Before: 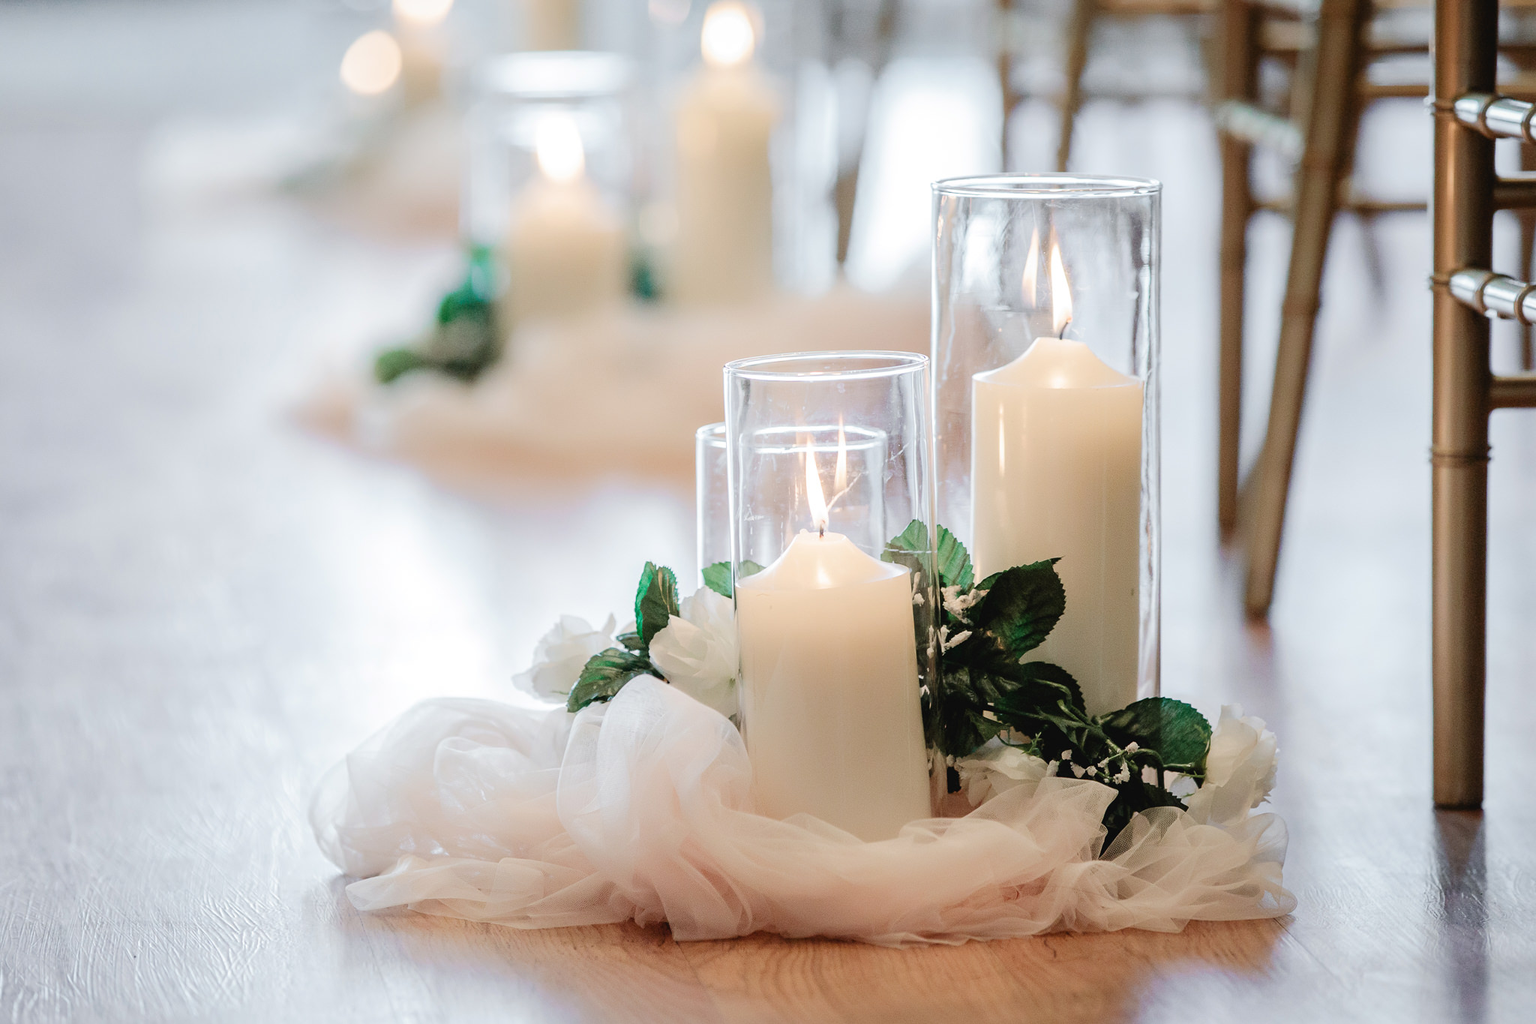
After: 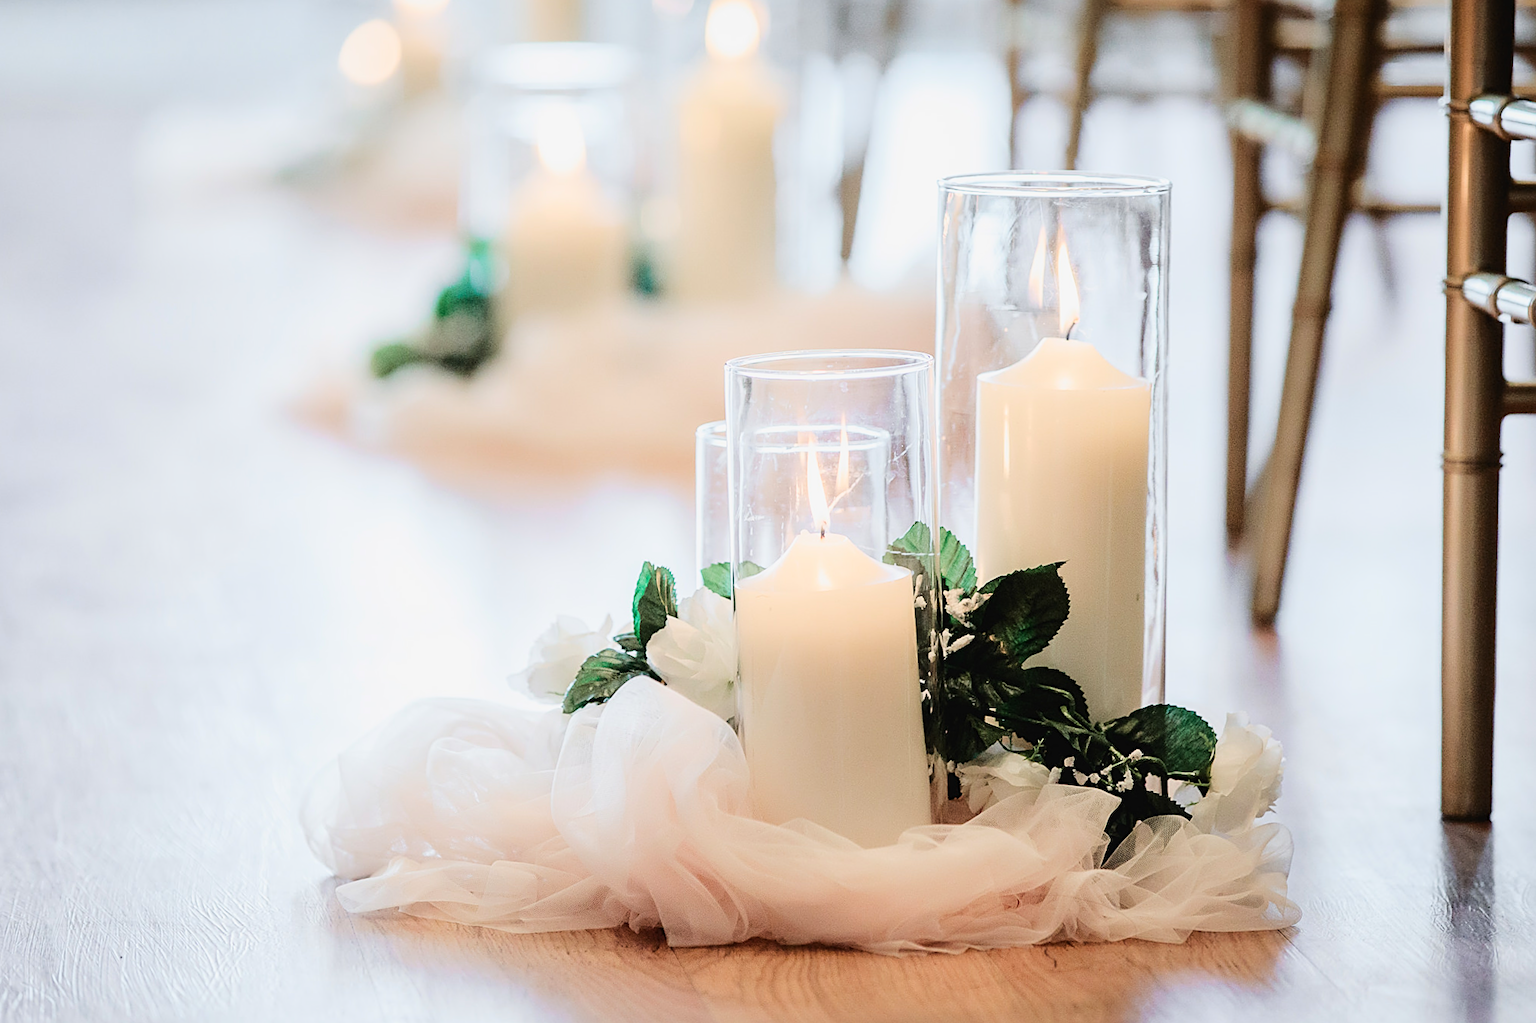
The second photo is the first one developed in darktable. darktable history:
exposure: exposure -0.458 EV, compensate highlight preservation false
base curve: curves: ch0 [(0, 0) (0.028, 0.03) (0.121, 0.232) (0.46, 0.748) (0.859, 0.968) (1, 1)]
sharpen: on, module defaults
crop and rotate: angle -0.57°
